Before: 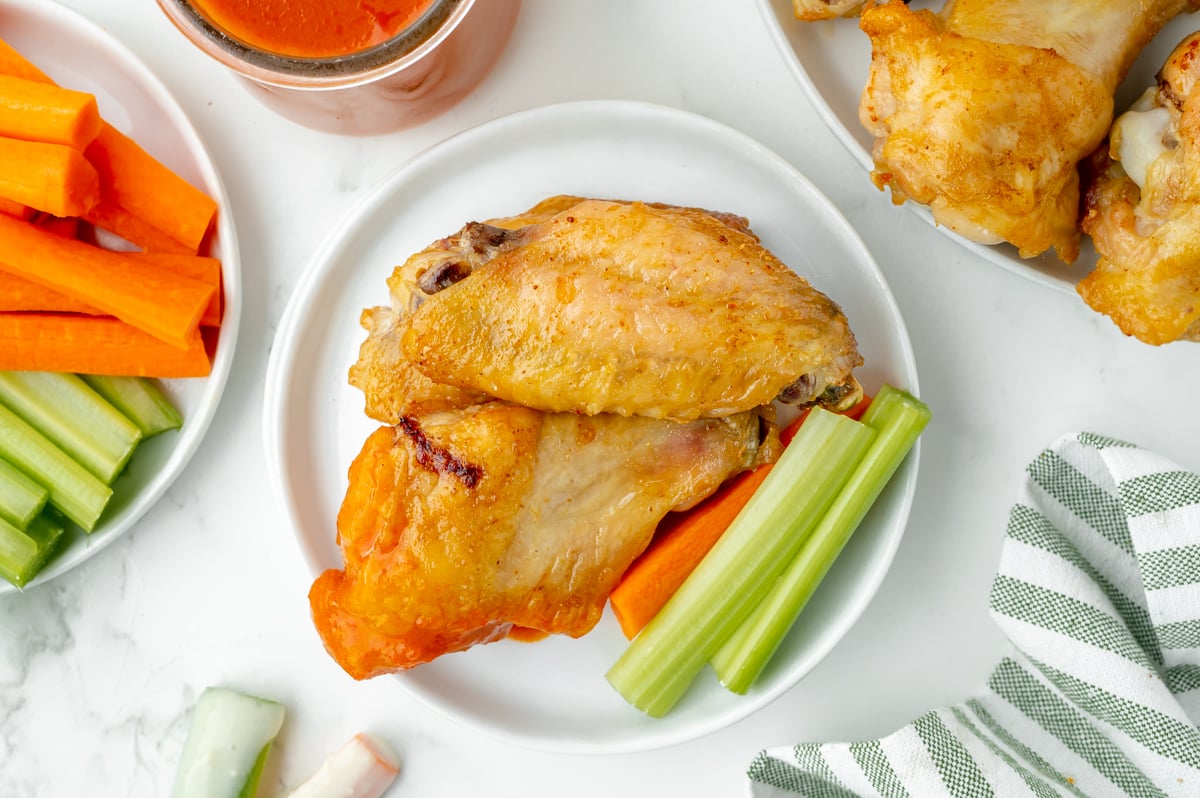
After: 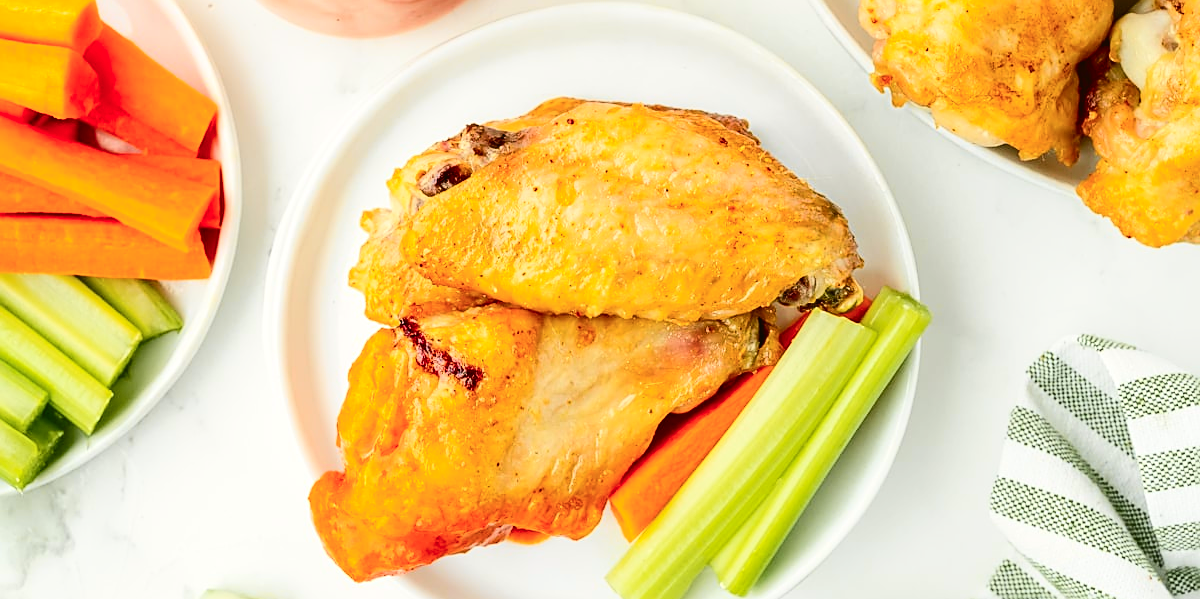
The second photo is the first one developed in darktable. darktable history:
color balance rgb: perceptual saturation grading › global saturation 17.69%, global vibrance 19.482%
crop and rotate: top 12.354%, bottom 12.46%
sharpen: amount 0.56
tone curve: curves: ch0 [(0, 0.026) (0.184, 0.172) (0.391, 0.468) (0.446, 0.56) (0.605, 0.758) (0.831, 0.931) (0.992, 1)]; ch1 [(0, 0) (0.437, 0.447) (0.501, 0.502) (0.538, 0.539) (0.574, 0.589) (0.617, 0.64) (0.699, 0.749) (0.859, 0.919) (1, 1)]; ch2 [(0, 0) (0.33, 0.301) (0.421, 0.443) (0.447, 0.482) (0.499, 0.509) (0.538, 0.564) (0.585, 0.615) (0.664, 0.664) (1, 1)], color space Lab, independent channels, preserve colors none
